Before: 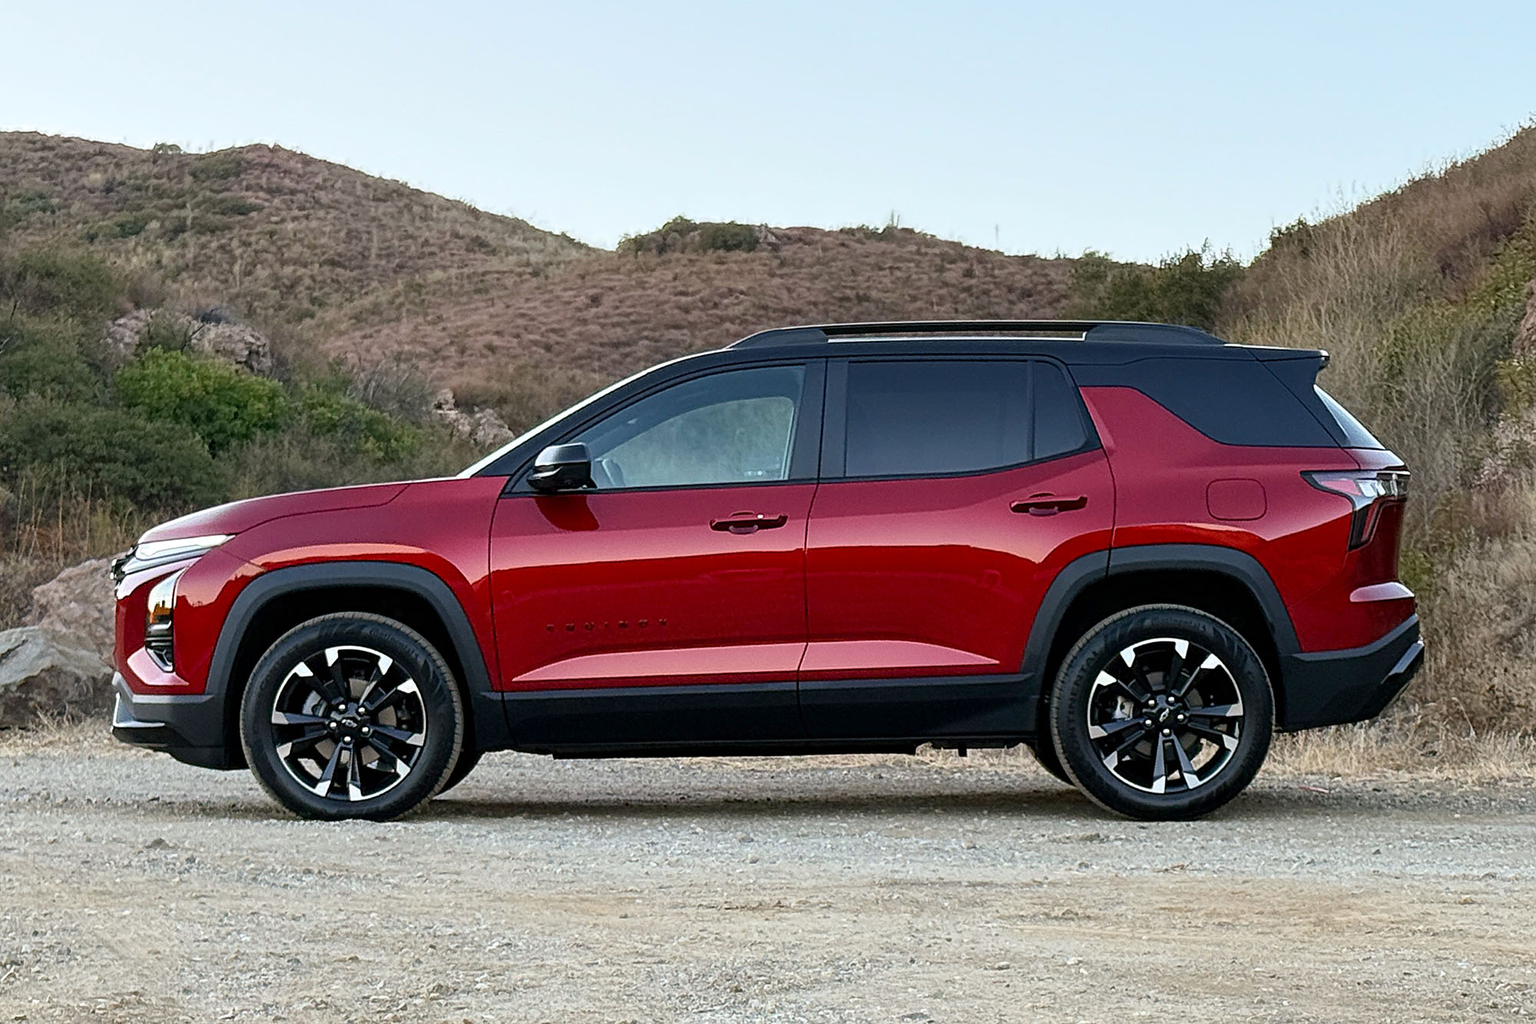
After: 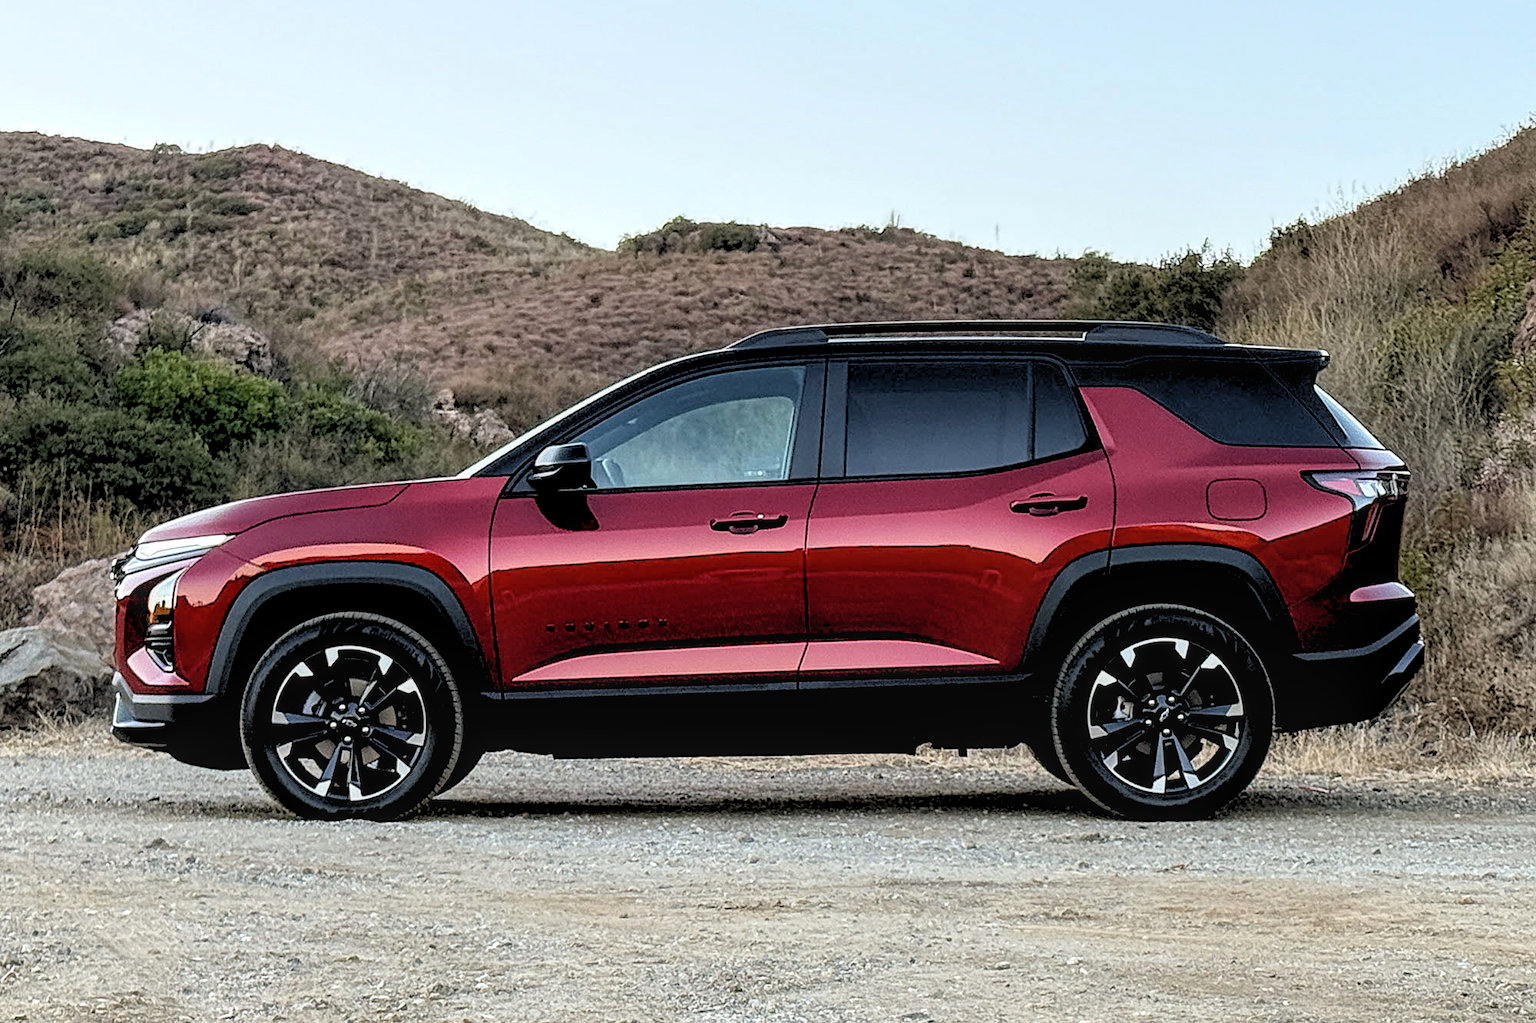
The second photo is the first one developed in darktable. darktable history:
rgb levels: levels [[0.029, 0.461, 0.922], [0, 0.5, 1], [0, 0.5, 1]]
local contrast: on, module defaults
